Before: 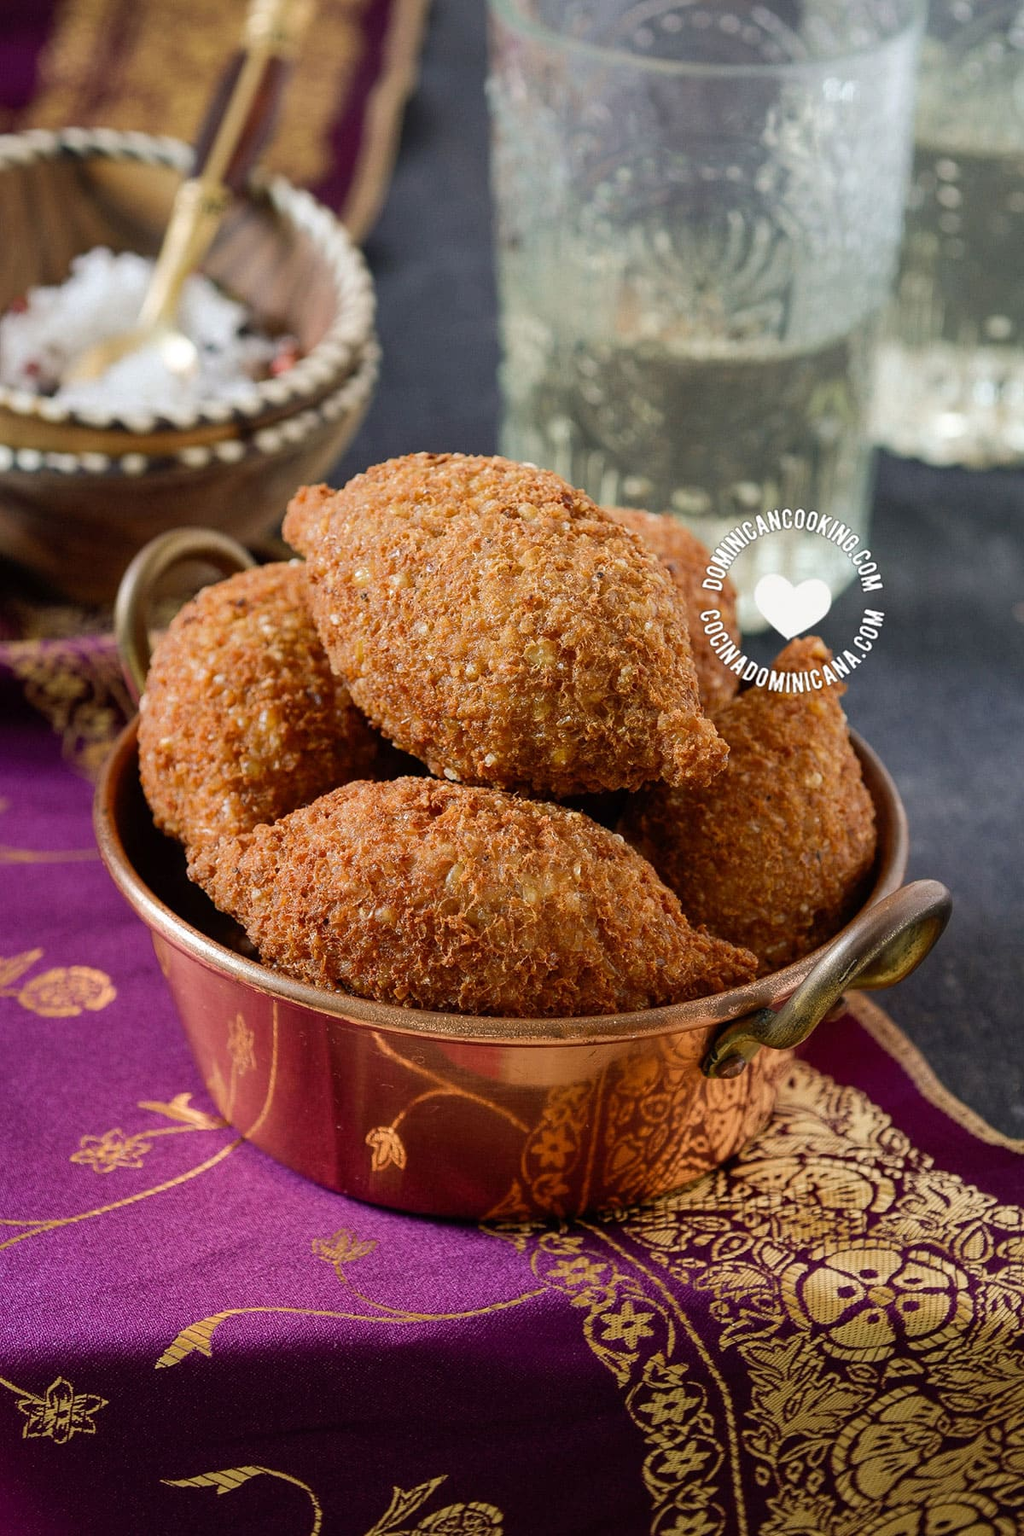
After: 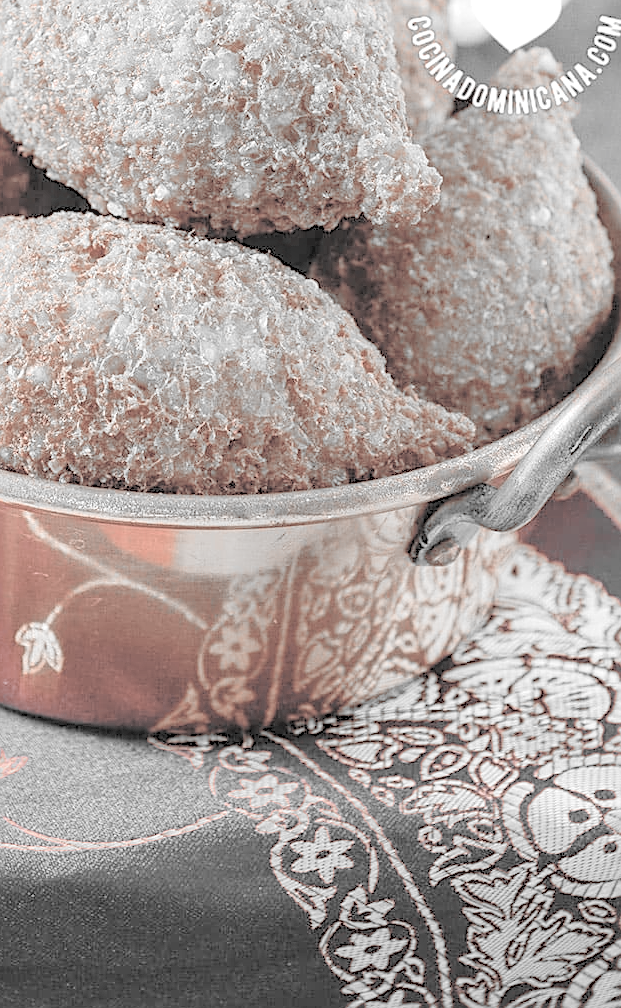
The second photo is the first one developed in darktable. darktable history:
local contrast: on, module defaults
color zones: curves: ch1 [(0, 0.006) (0.094, 0.285) (0.171, 0.001) (0.429, 0.001) (0.571, 0.003) (0.714, 0.004) (0.857, 0.004) (1, 0.006)]
crop: left 34.479%, top 38.822%, right 13.718%, bottom 5.172%
contrast brightness saturation: brightness 1
sharpen: on, module defaults
